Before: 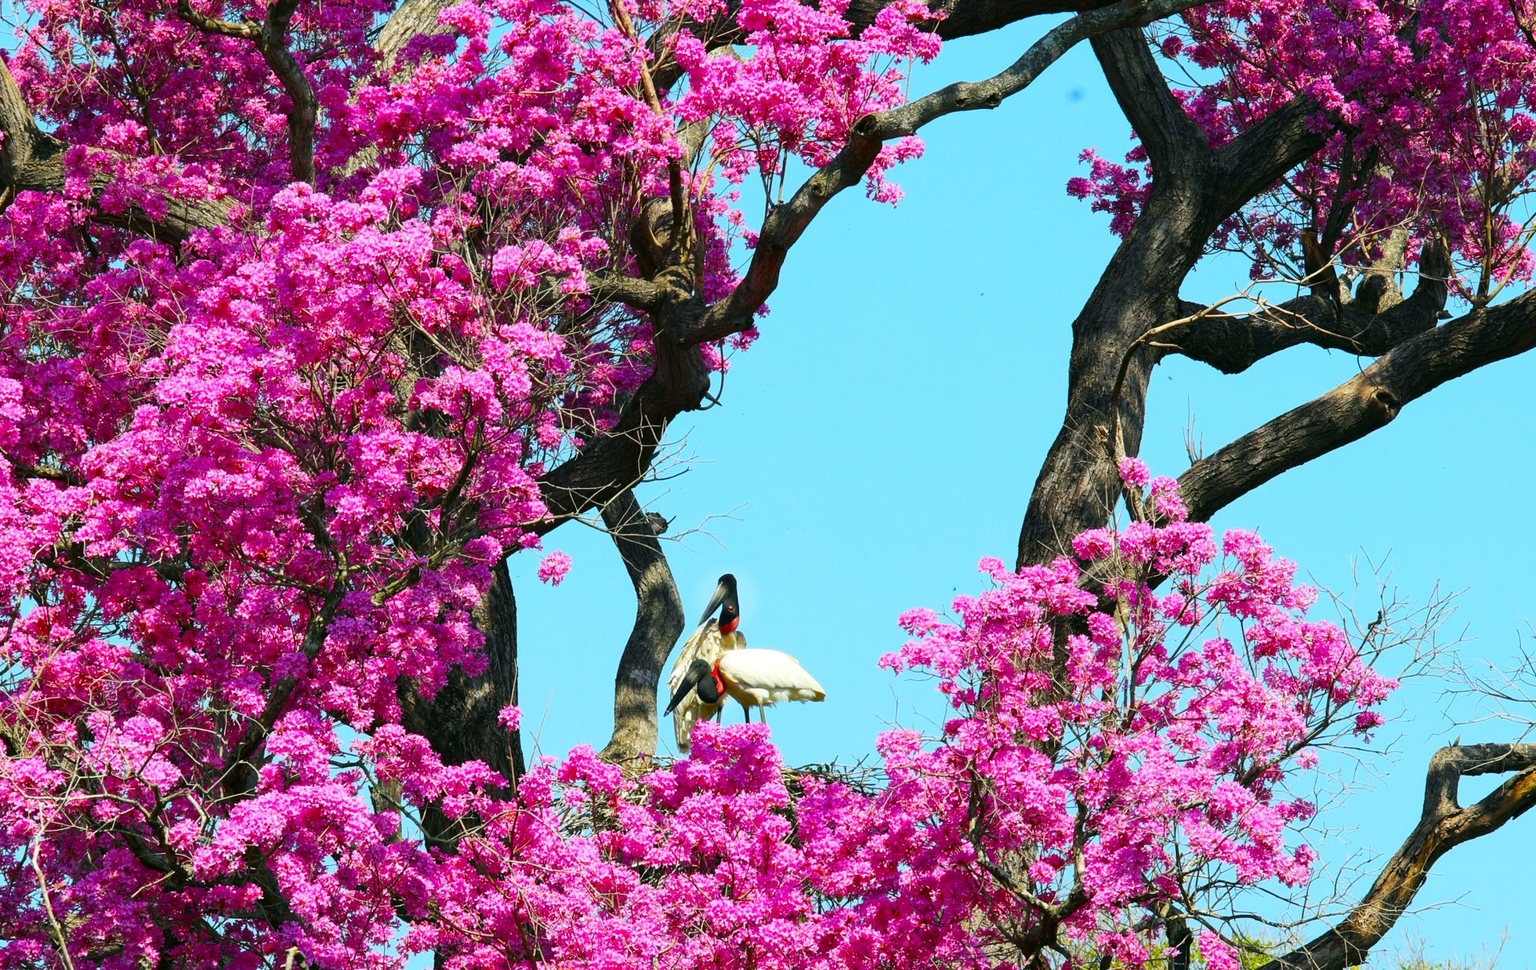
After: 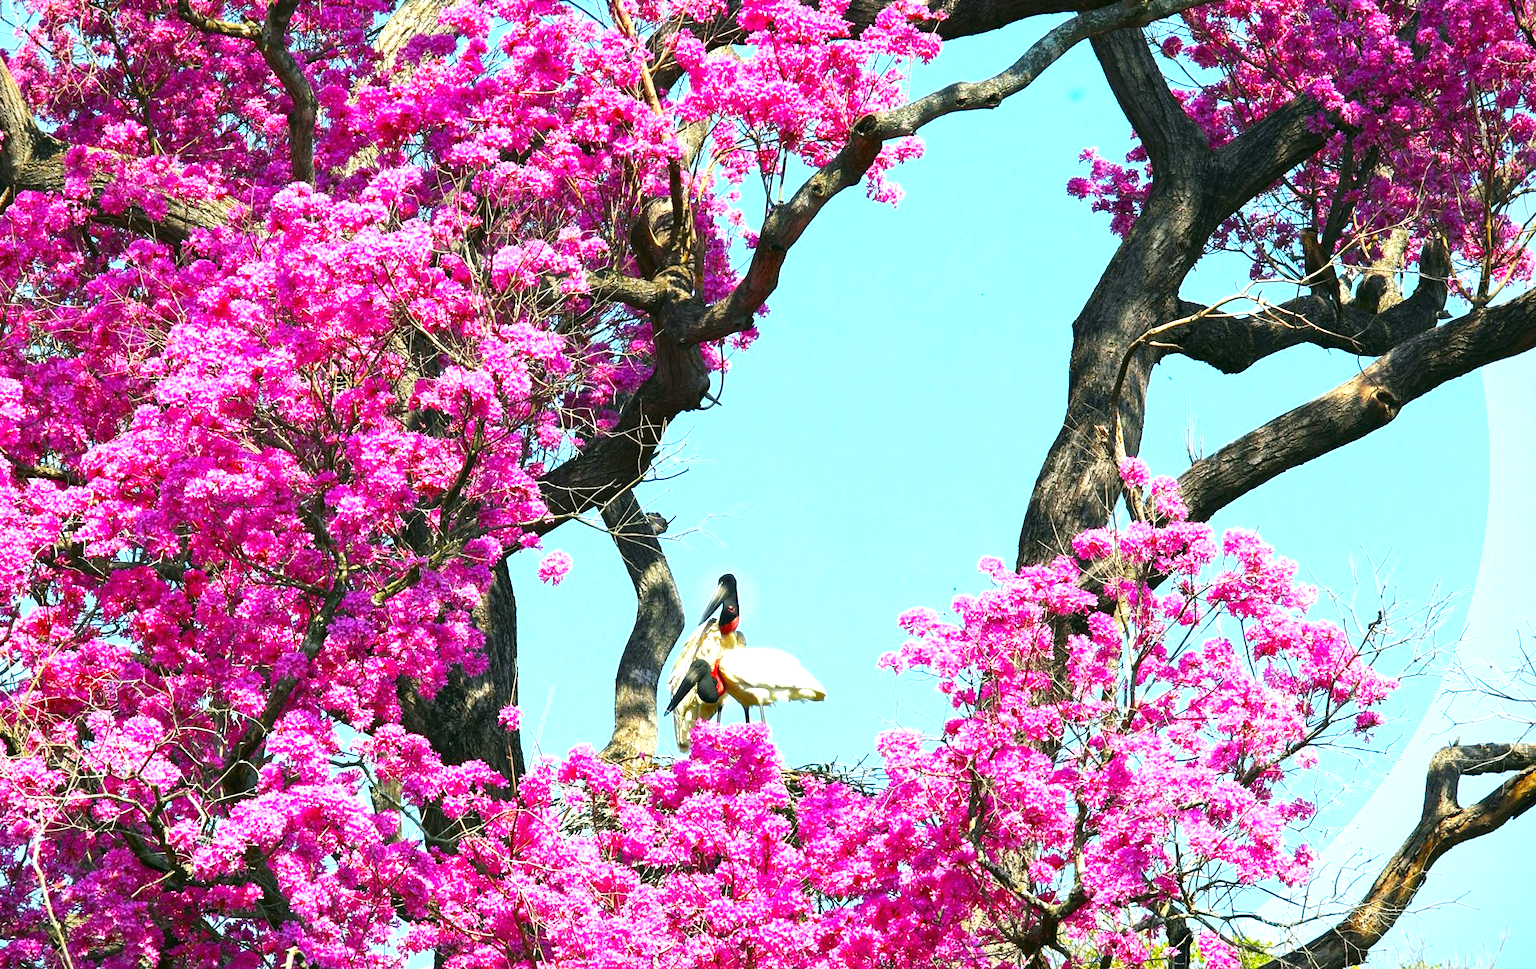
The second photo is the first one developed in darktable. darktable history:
exposure: black level correction 0, exposure 0.95 EV, compensate exposure bias true, compensate highlight preservation false
vignetting: fall-off start 97.23%, saturation -0.024, center (-0.033, -0.042), width/height ratio 1.179, unbound false
